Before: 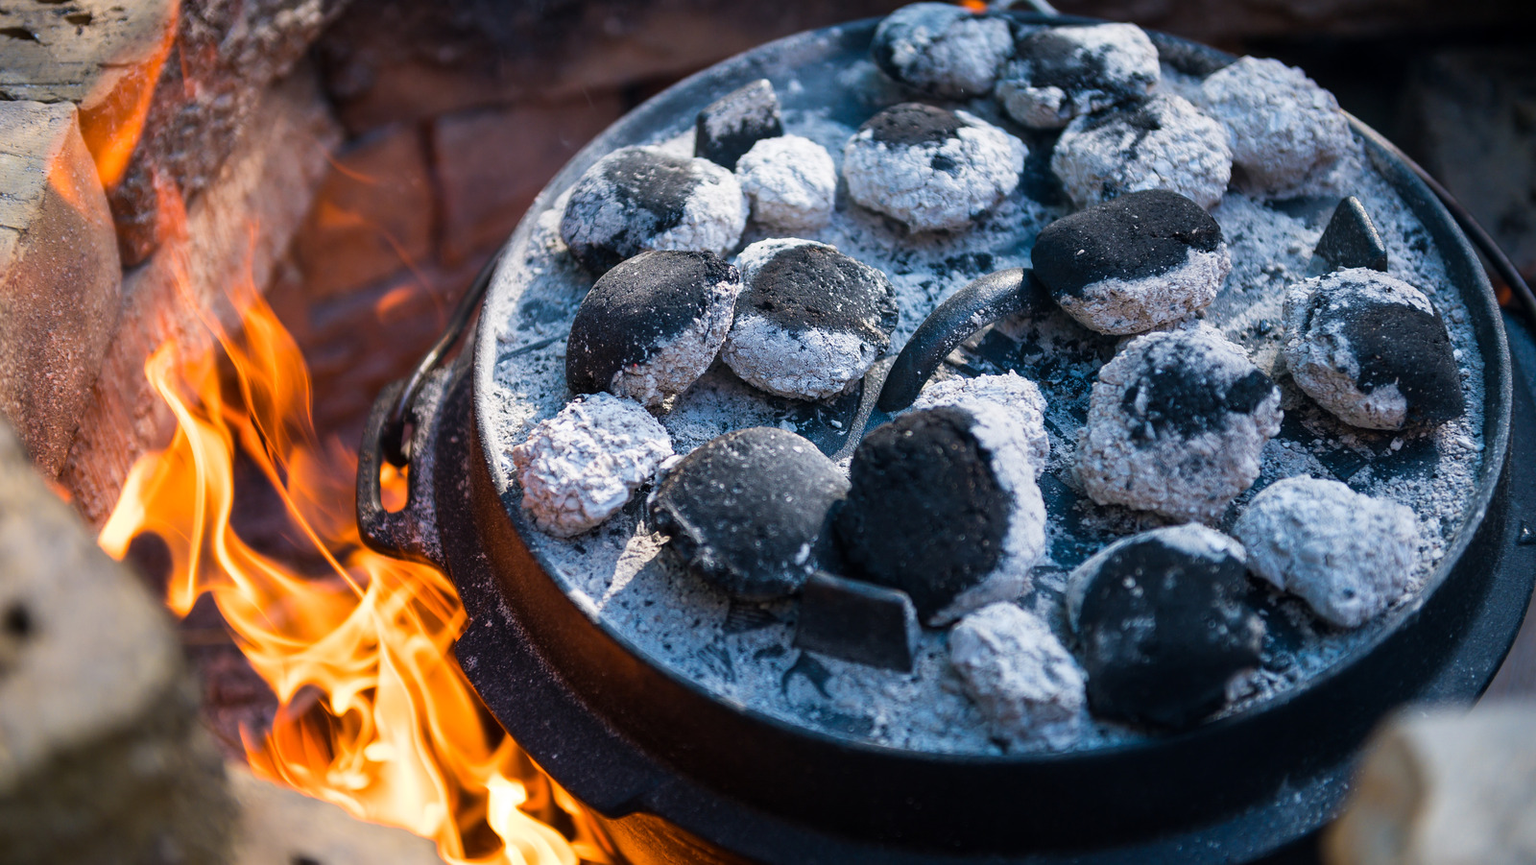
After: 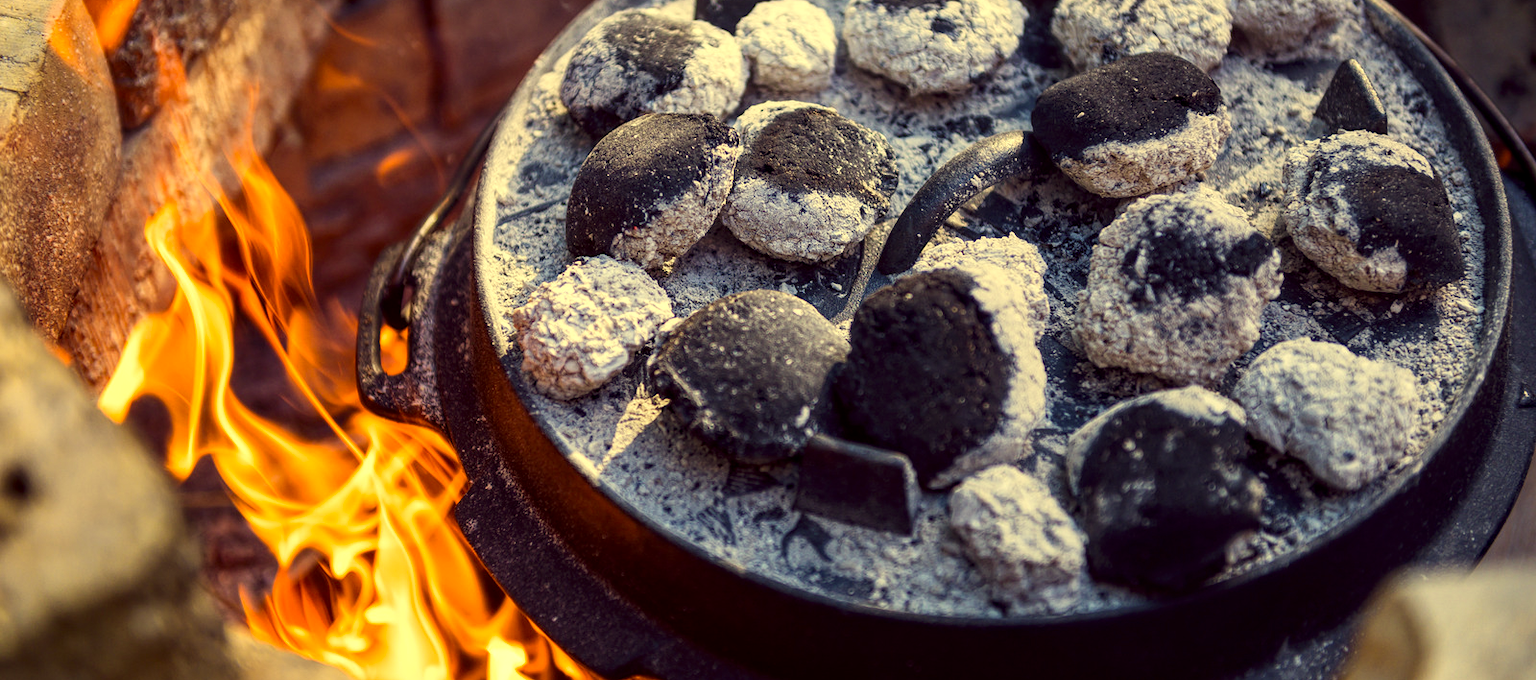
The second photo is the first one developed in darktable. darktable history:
contrast brightness saturation: contrast 0.137
local contrast: highlights 93%, shadows 89%, detail 160%, midtone range 0.2
color correction: highlights a* -0.477, highlights b* 39.83, shadows a* 9.77, shadows b* -0.515
crop and rotate: top 15.965%, bottom 5.331%
